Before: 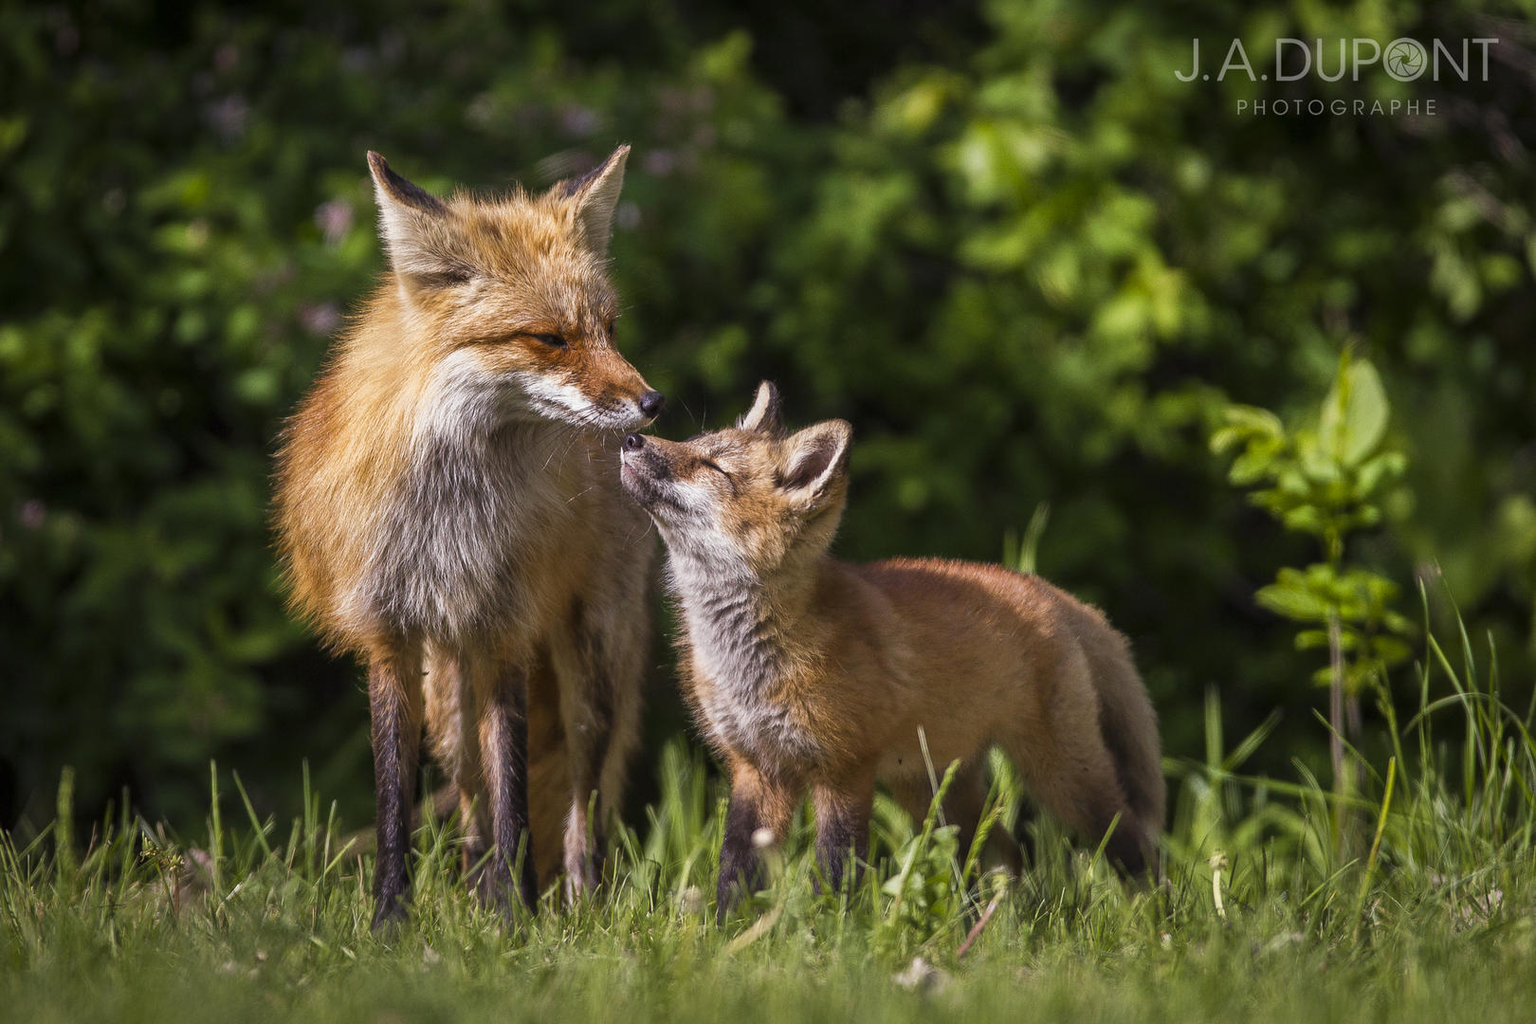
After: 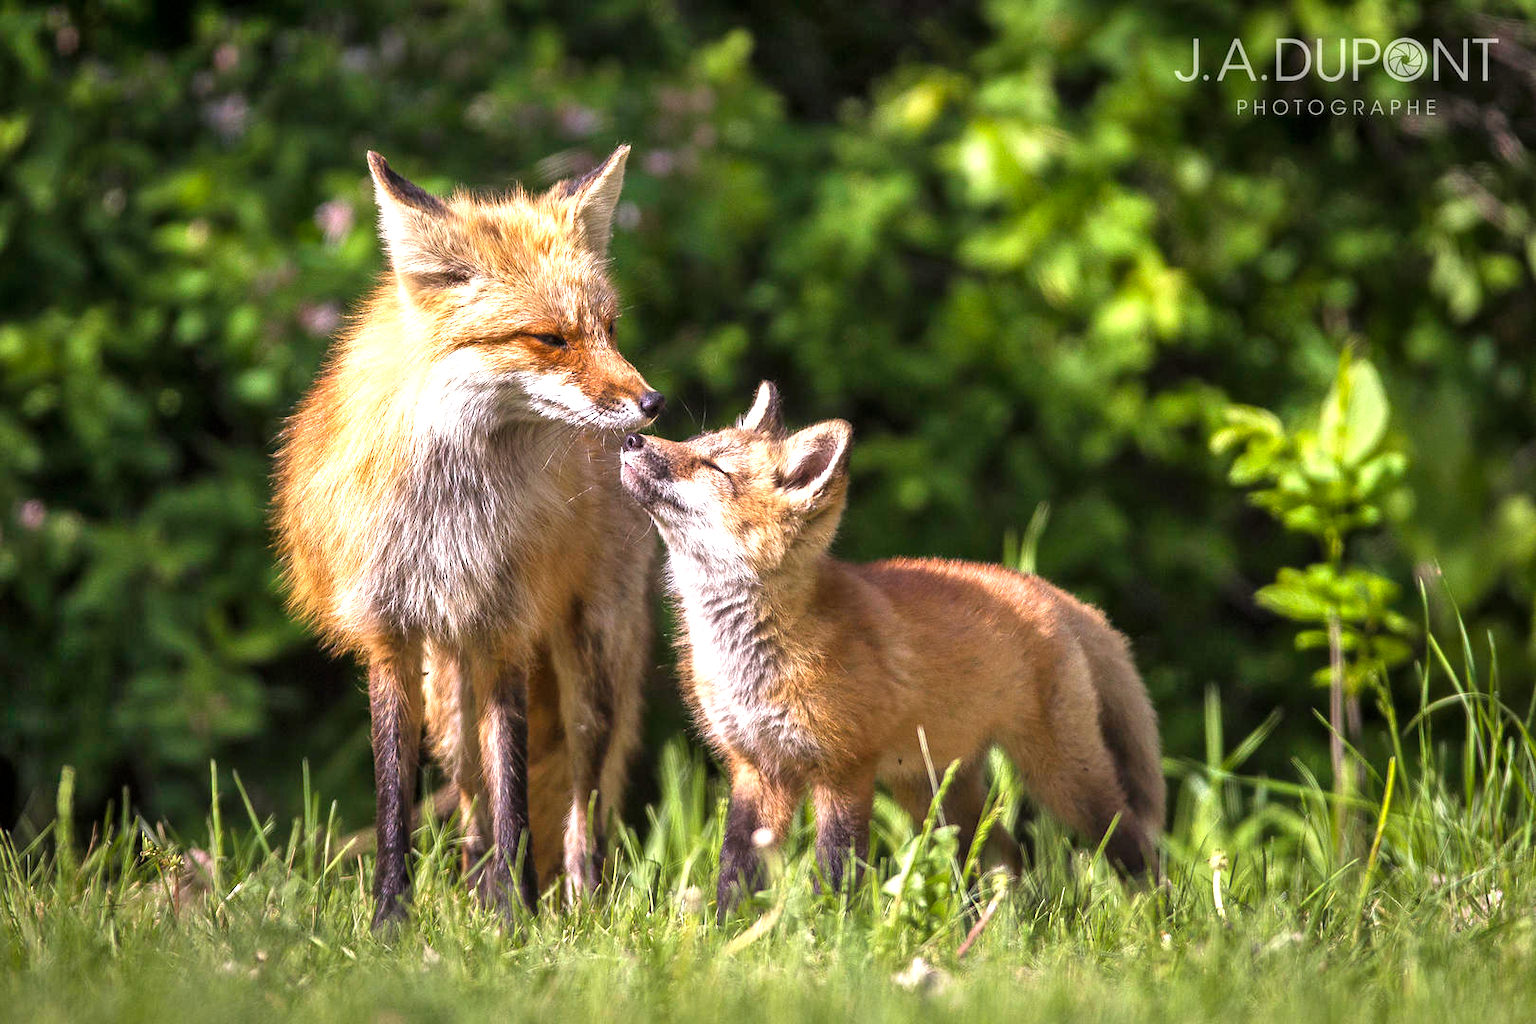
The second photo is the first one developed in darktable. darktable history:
exposure: exposure 0.935 EV, compensate highlight preservation false
shadows and highlights: radius 44.78, white point adjustment 6.64, compress 79.65%, highlights color adjustment 78.42%, soften with gaussian
